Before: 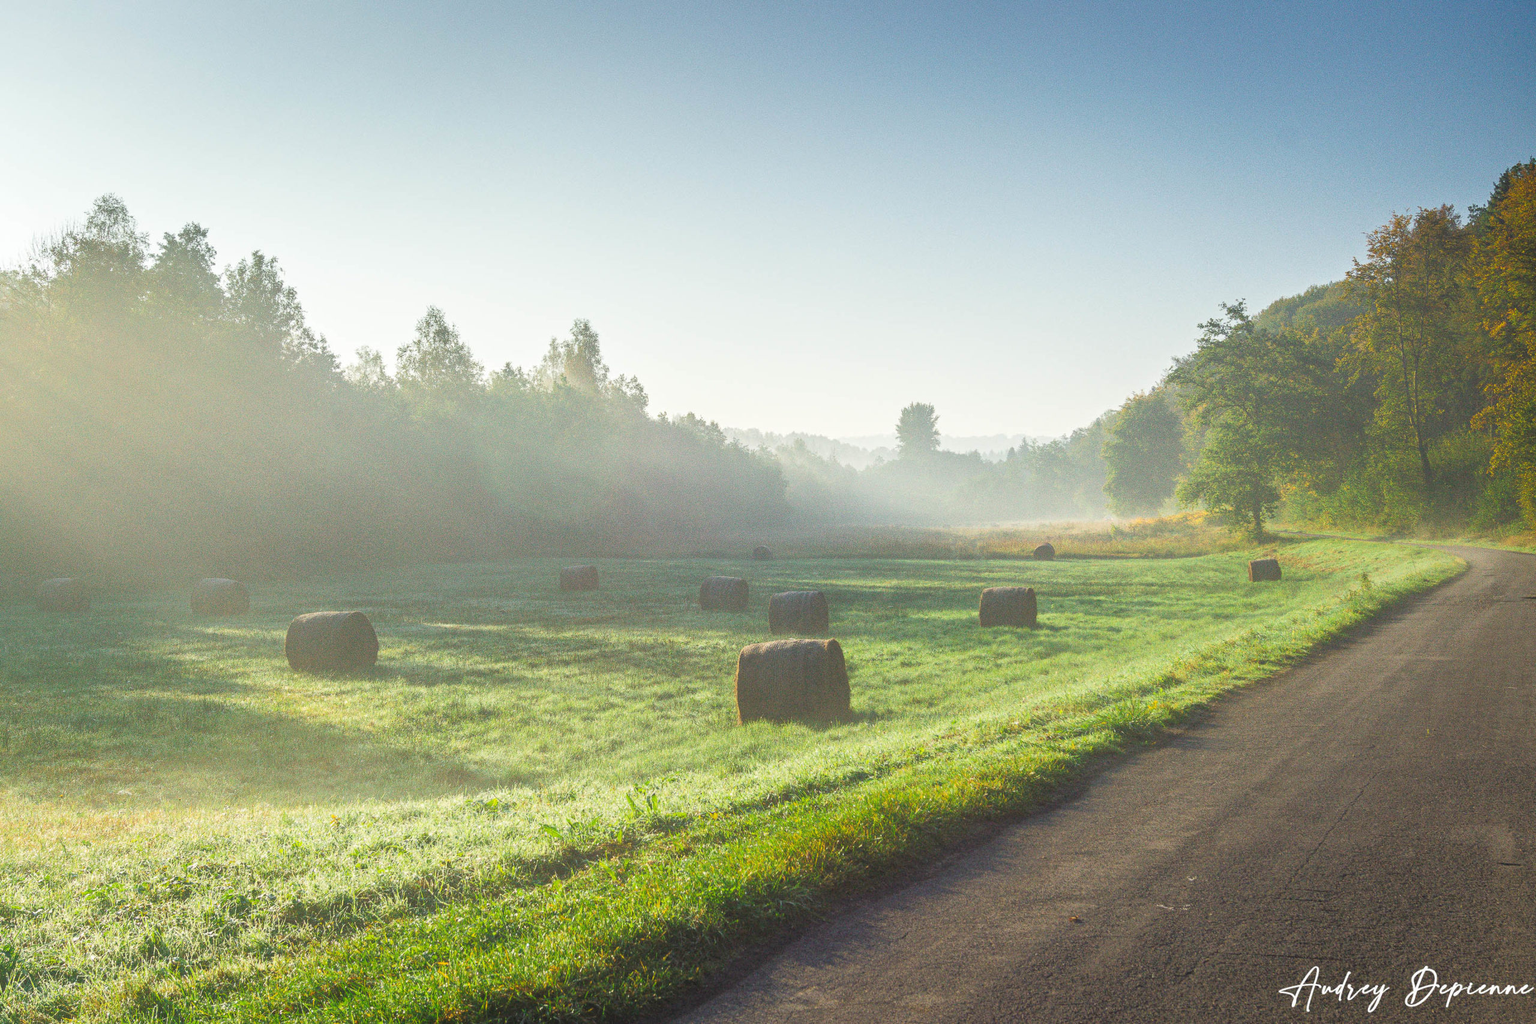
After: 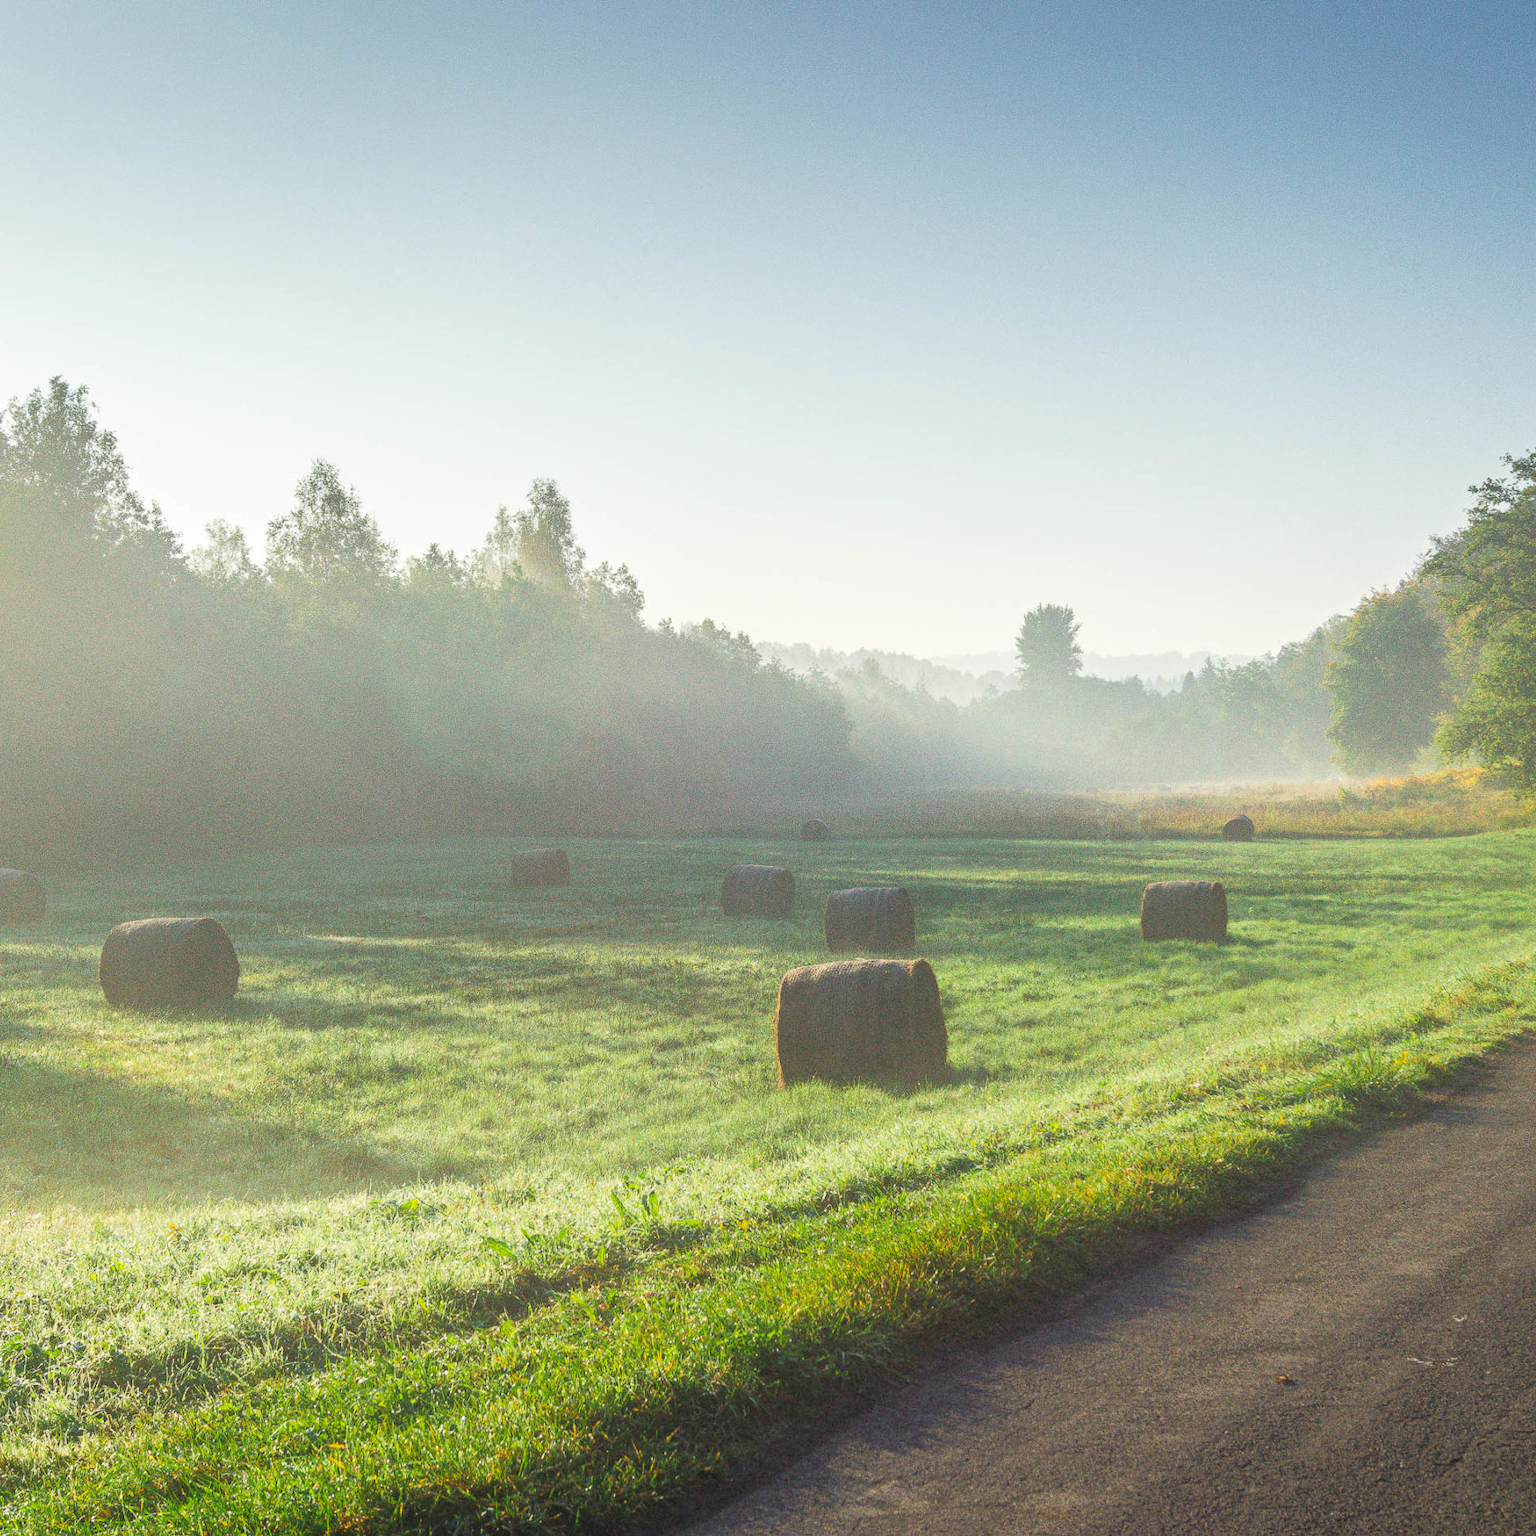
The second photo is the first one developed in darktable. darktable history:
crop and rotate: left 14.292%, right 19.041%
exposure: black level correction 0.001, compensate highlight preservation false
